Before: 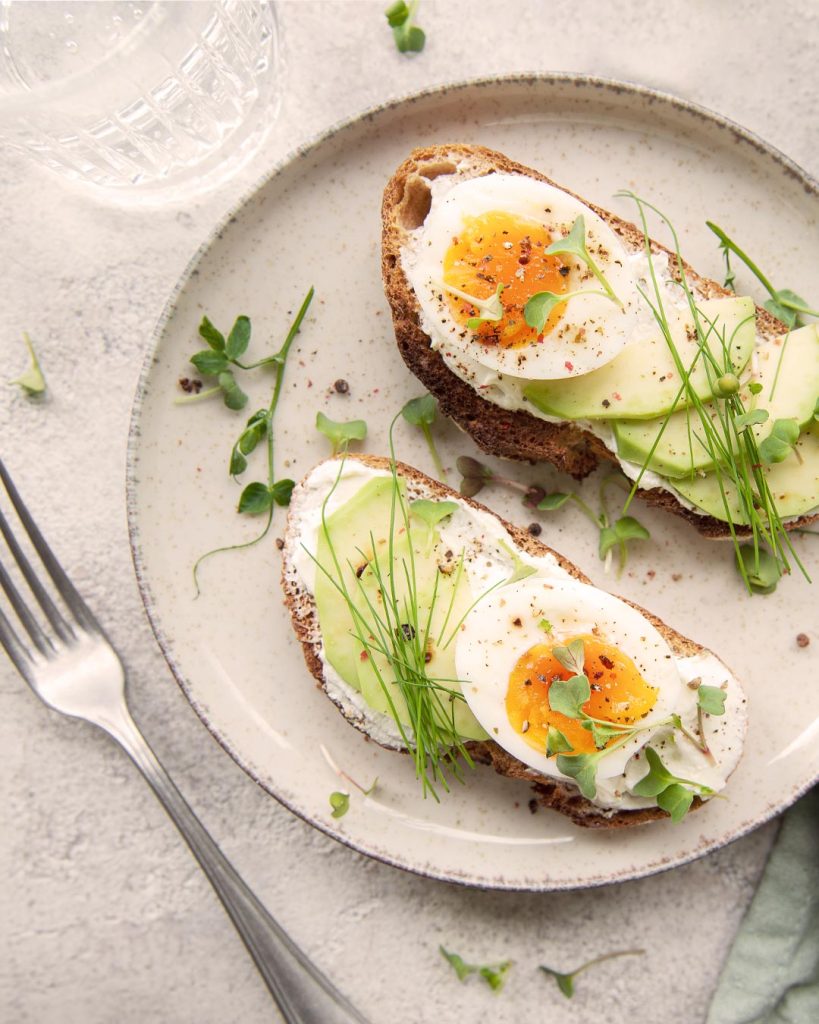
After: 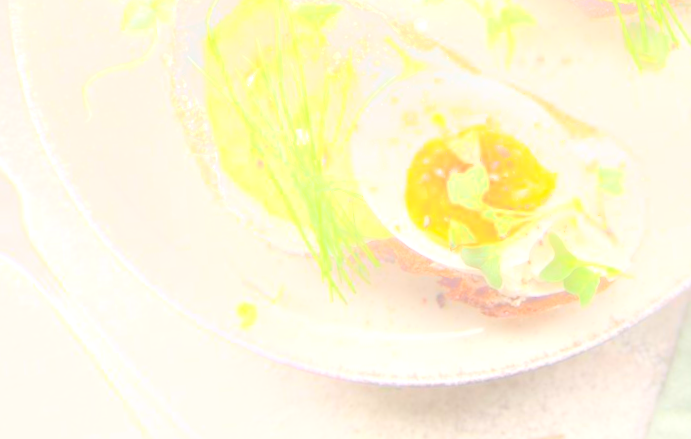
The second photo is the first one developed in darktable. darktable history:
bloom: threshold 82.5%, strength 16.25%
rotate and perspective: rotation -4.57°, crop left 0.054, crop right 0.944, crop top 0.087, crop bottom 0.914
crop and rotate: left 13.306%, top 48.129%, bottom 2.928%
exposure: black level correction -0.001, exposure 0.9 EV, compensate exposure bias true, compensate highlight preservation false
